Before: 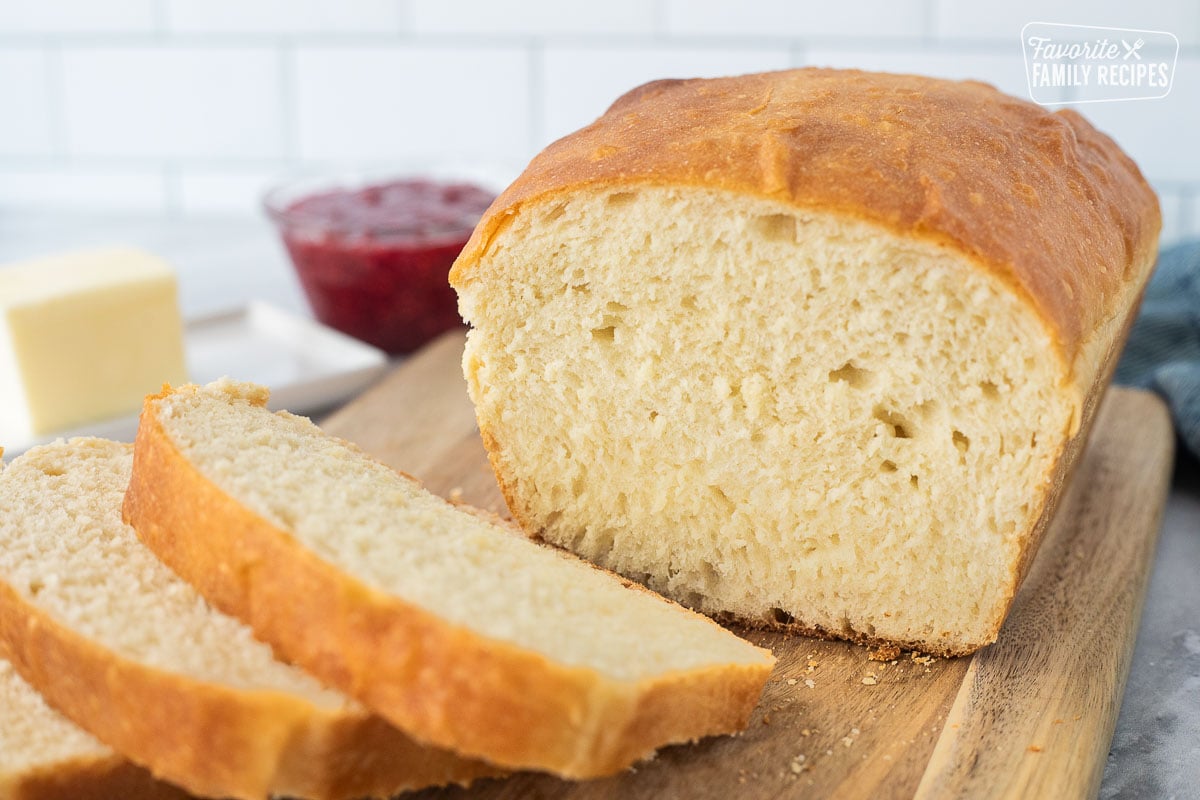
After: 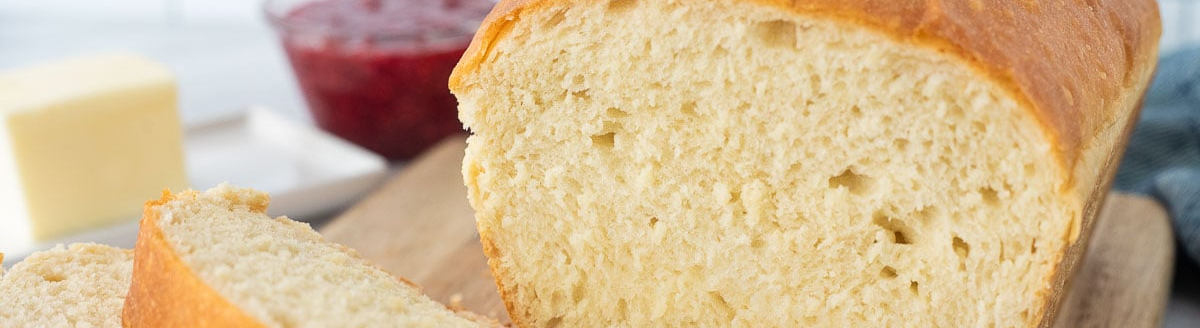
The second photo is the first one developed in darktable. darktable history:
crop and rotate: top 24.308%, bottom 34.665%
